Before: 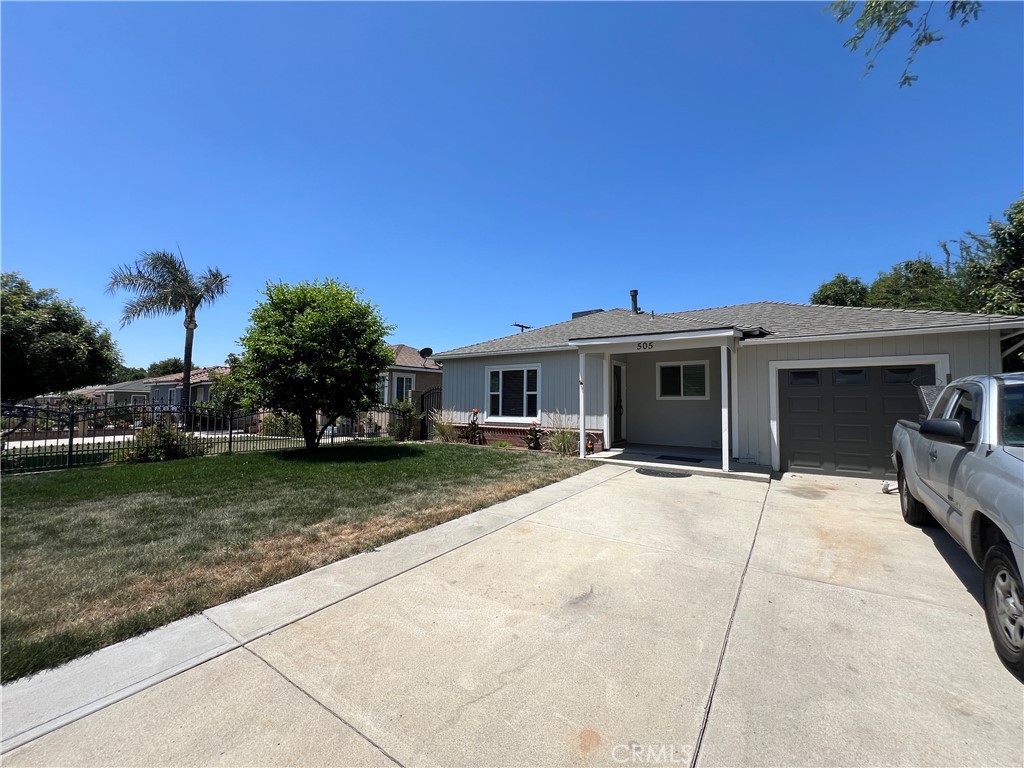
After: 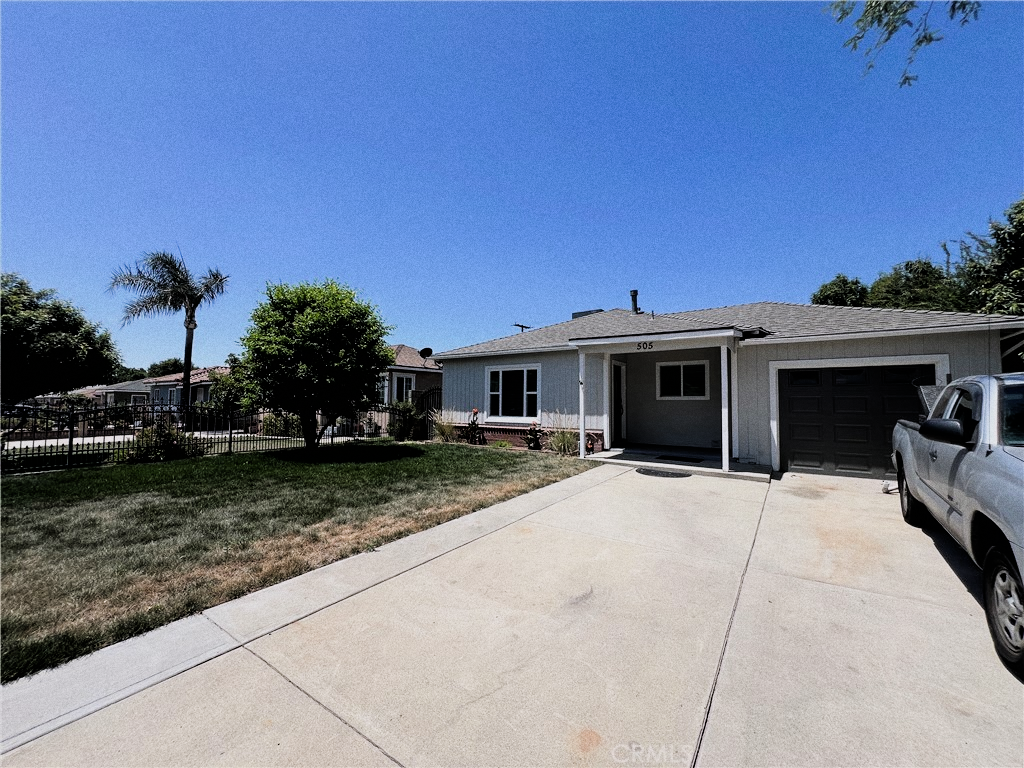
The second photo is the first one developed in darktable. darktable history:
grain: coarseness 0.09 ISO
white balance: red 1.009, blue 1.027
filmic rgb: black relative exposure -5 EV, hardness 2.88, contrast 1.3
